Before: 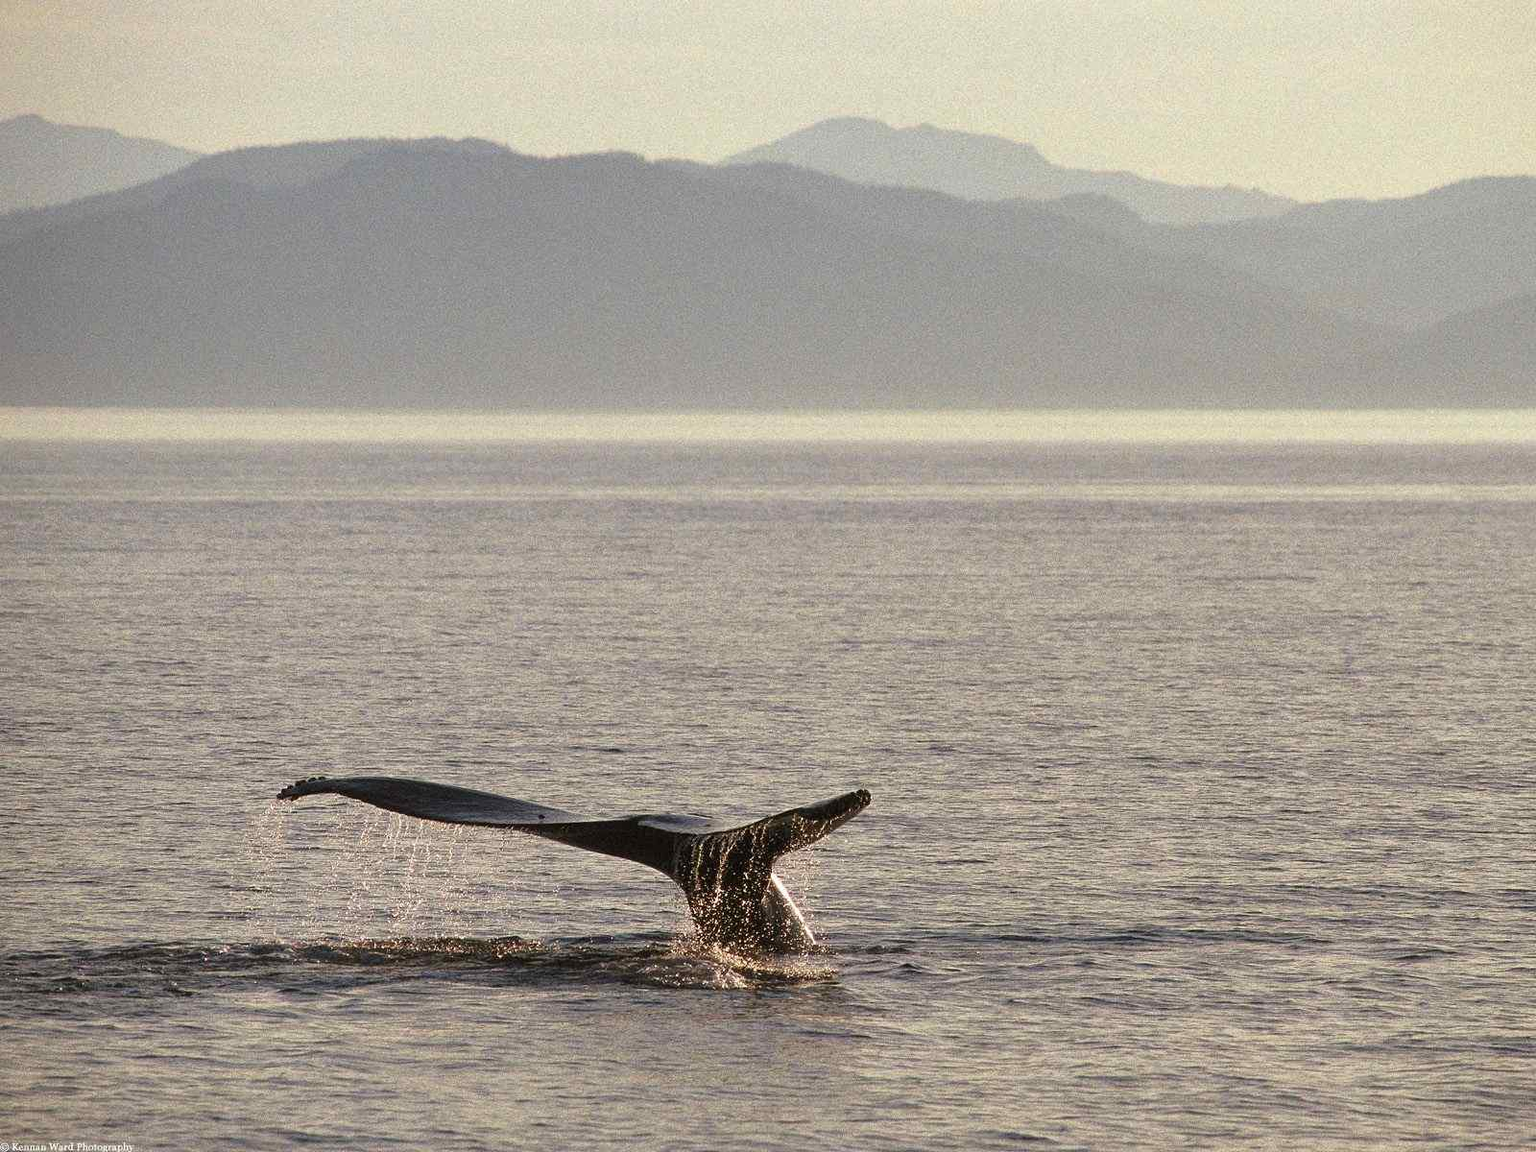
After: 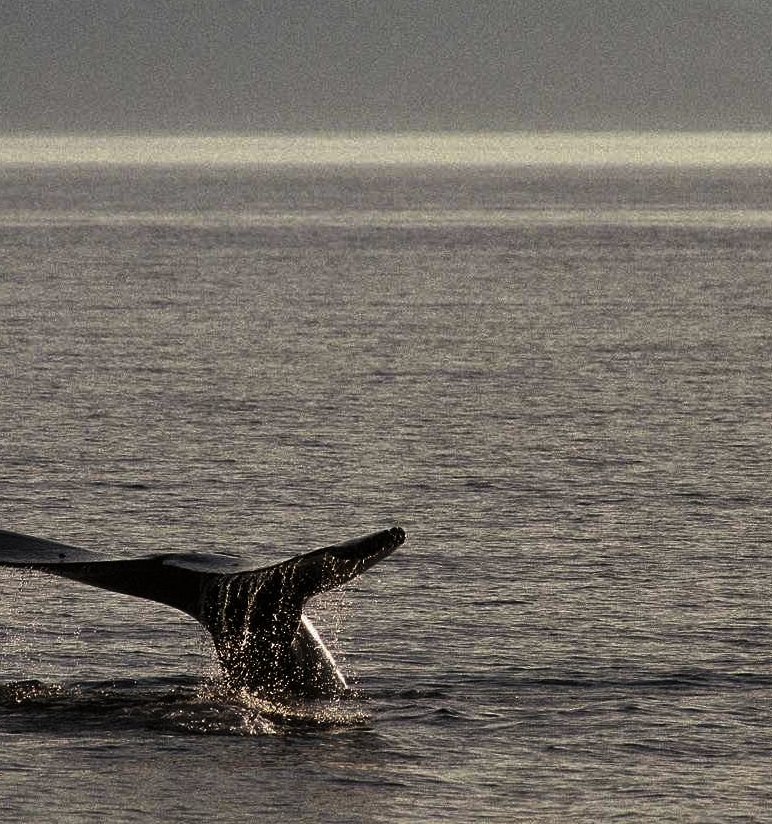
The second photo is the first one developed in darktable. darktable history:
crop: left 31.379%, top 24.658%, right 20.326%, bottom 6.628%
levels: levels [0, 0.618, 1]
